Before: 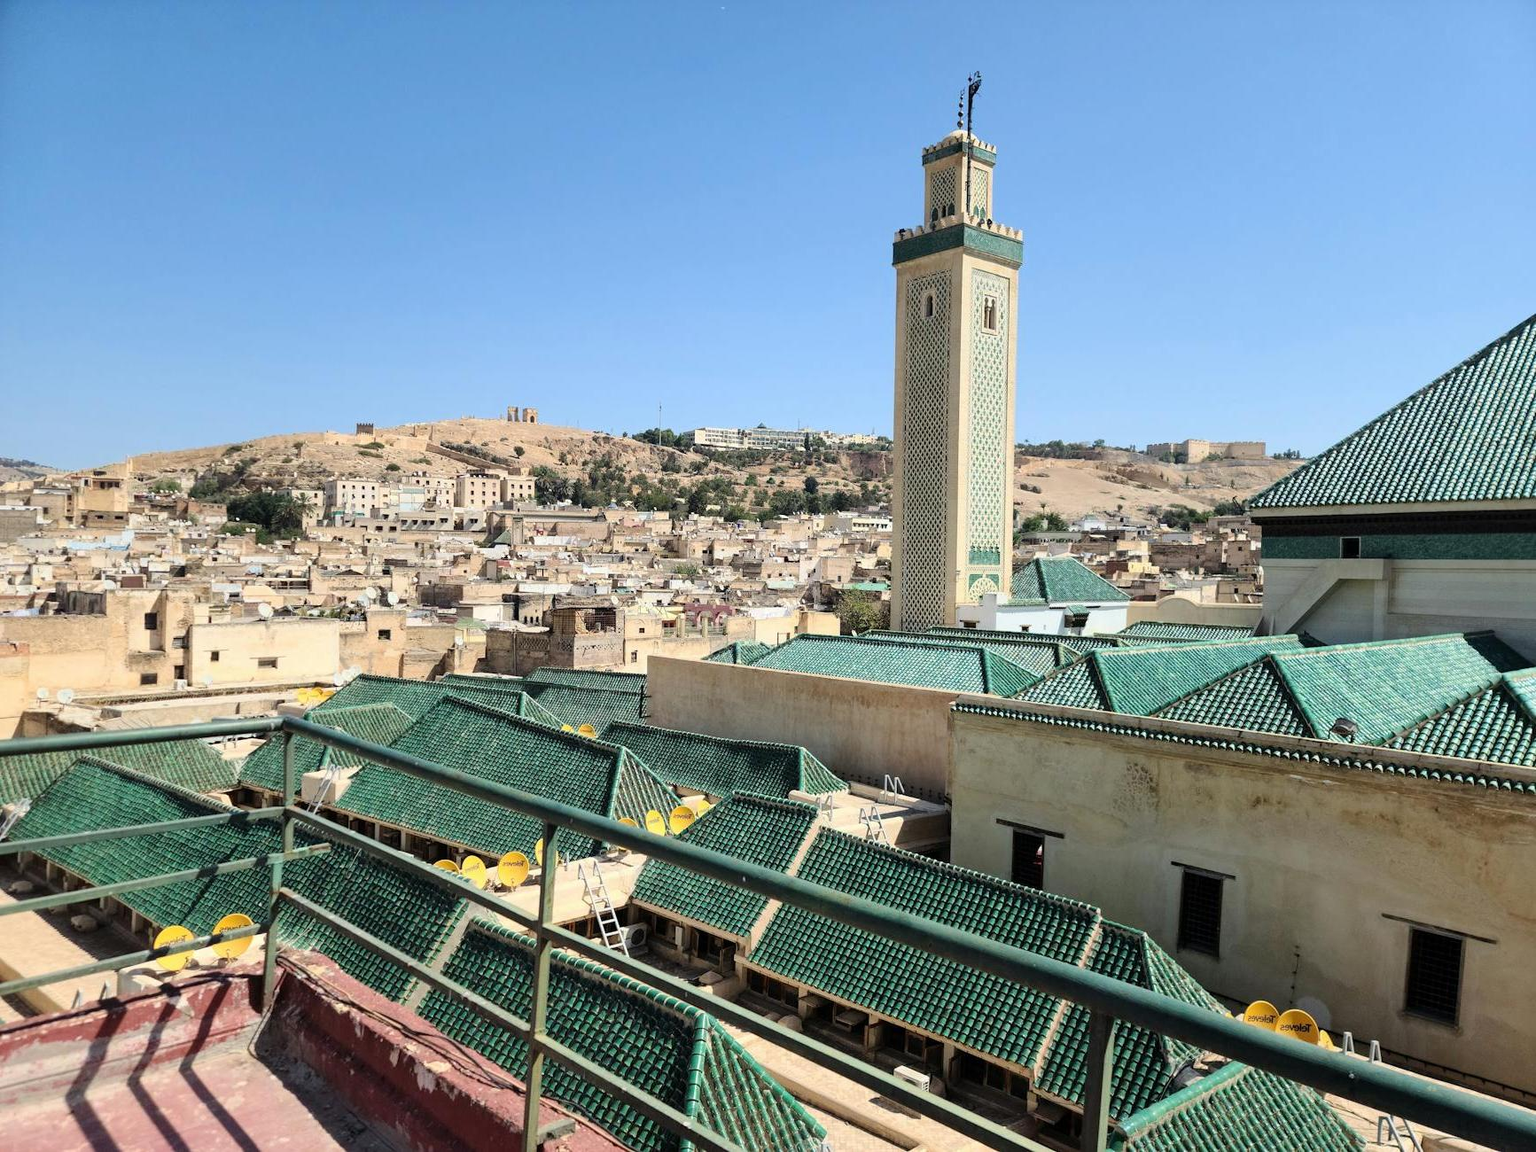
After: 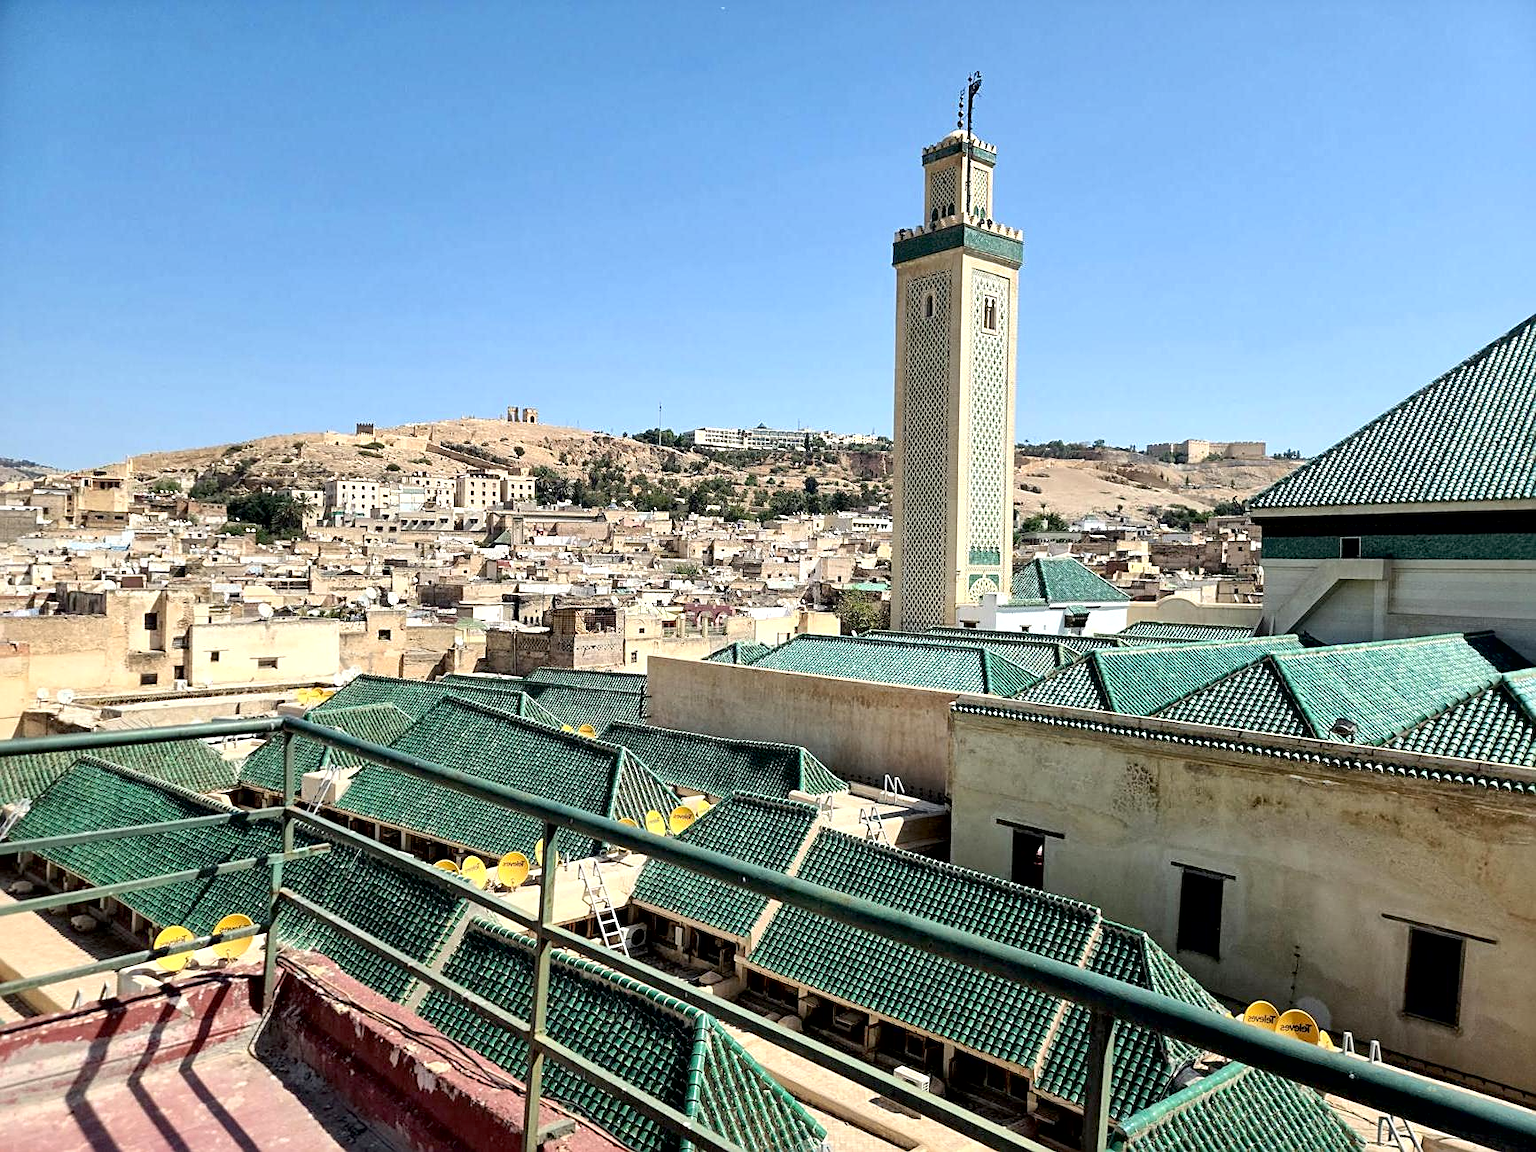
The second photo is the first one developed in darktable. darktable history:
local contrast: mode bilateral grid, contrast 19, coarseness 50, detail 149%, midtone range 0.2
exposure: black level correction 0.007, exposure 0.156 EV, compensate exposure bias true, compensate highlight preservation false
sharpen: on, module defaults
